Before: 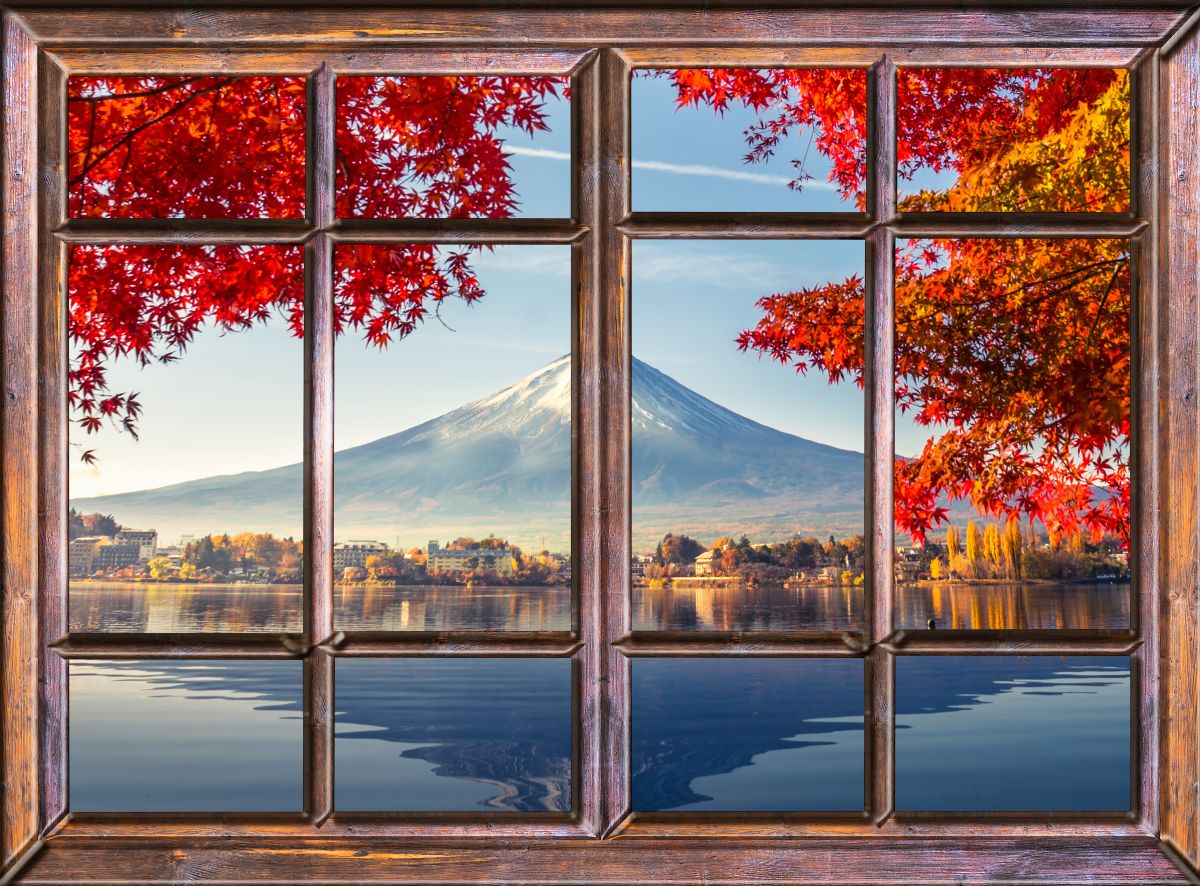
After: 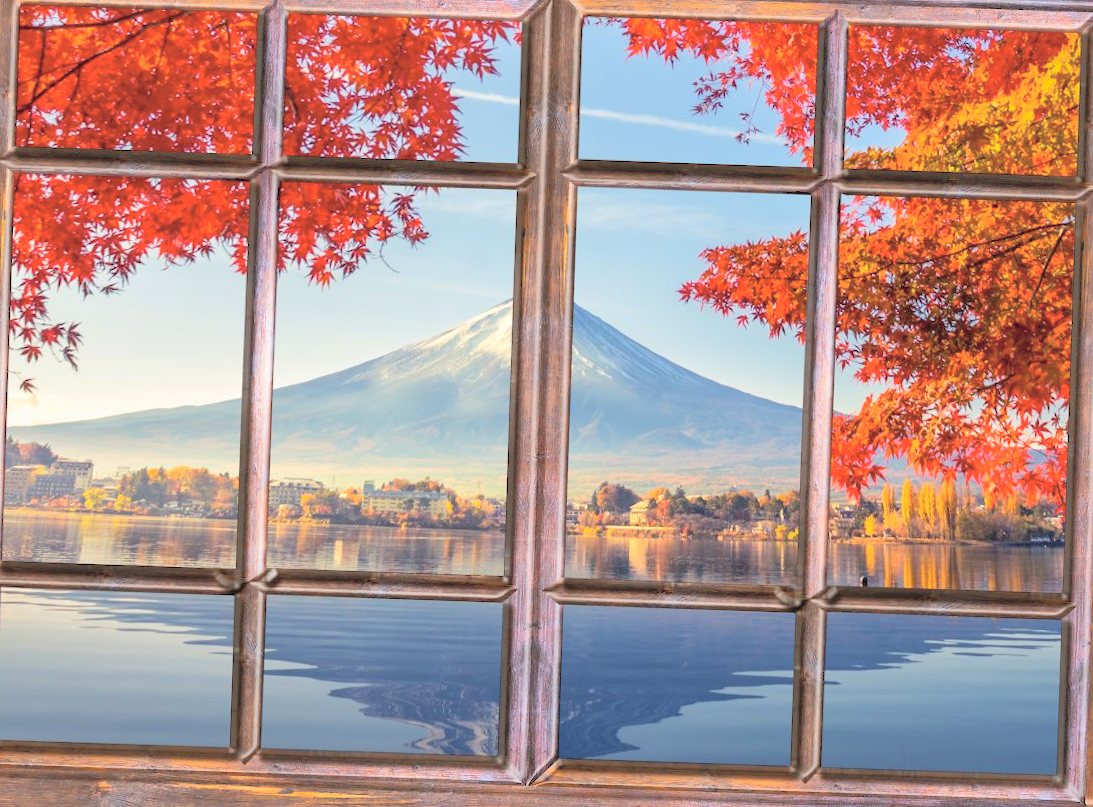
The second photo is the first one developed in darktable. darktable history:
shadows and highlights: on, module defaults
global tonemap: drago (0.7, 100)
crop and rotate: angle -1.96°, left 3.097%, top 4.154%, right 1.586%, bottom 0.529%
